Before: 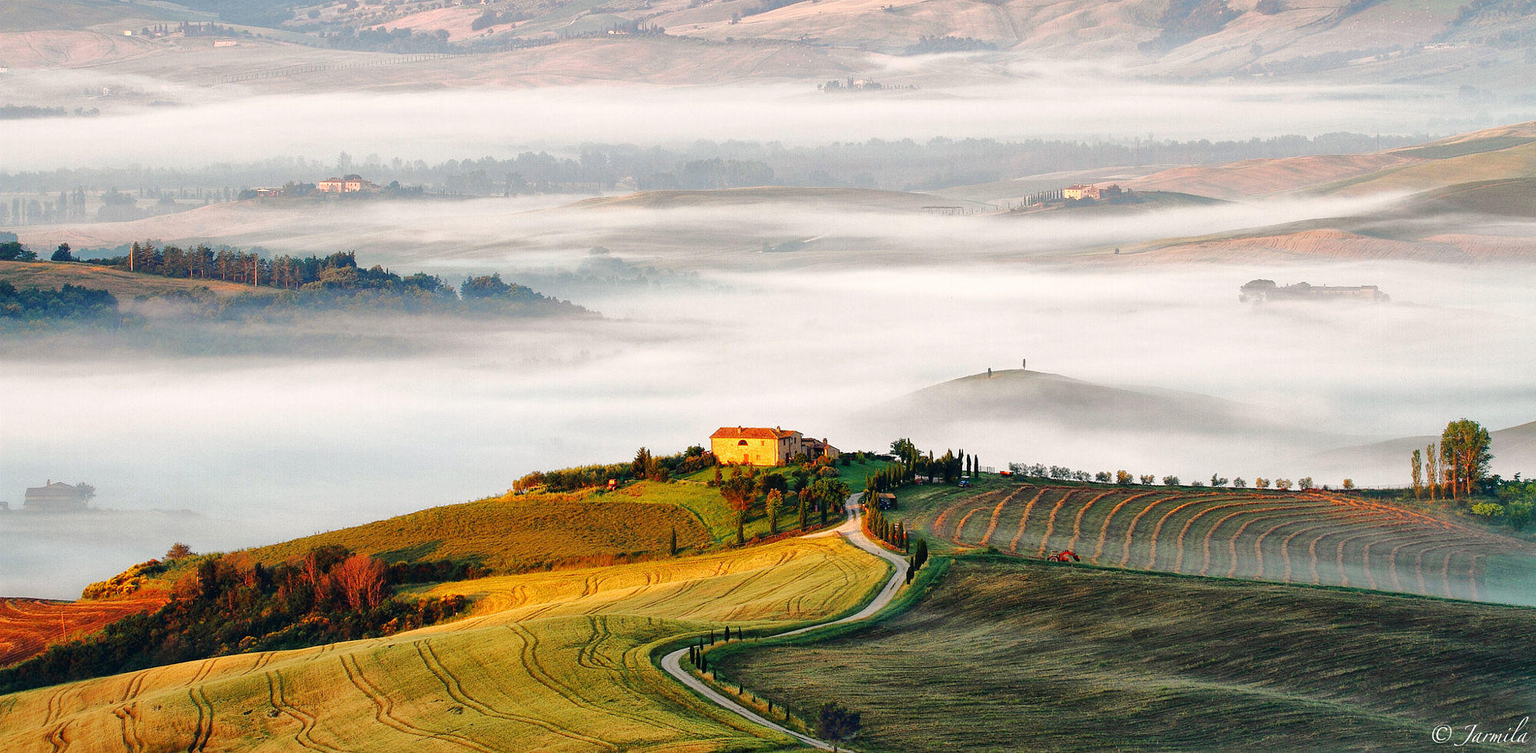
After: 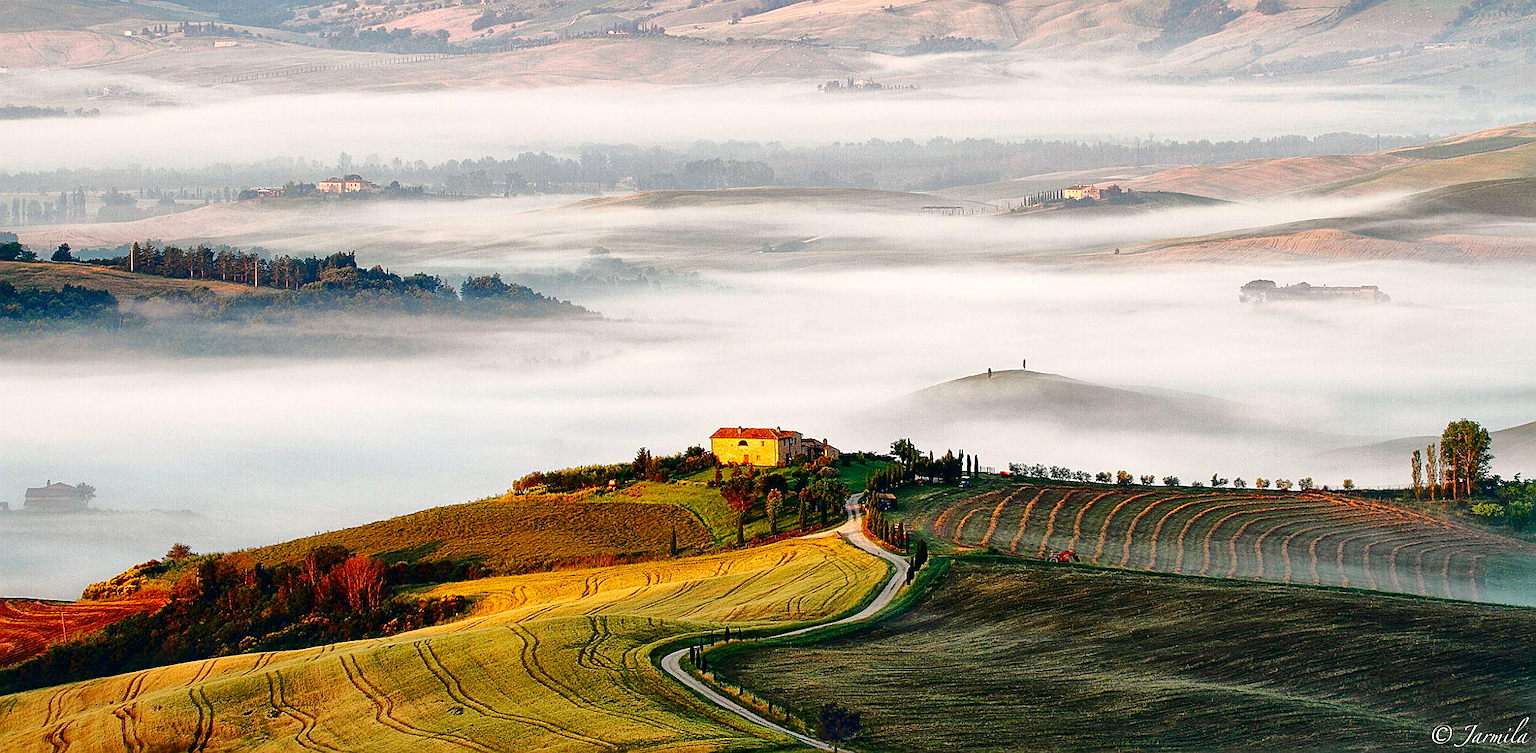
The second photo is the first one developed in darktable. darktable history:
sharpen: on, module defaults
contrast brightness saturation: contrast 0.201, brightness -0.1, saturation 0.099
shadows and highlights: shadows 25.71, highlights -24.84, highlights color adjustment 73.2%
